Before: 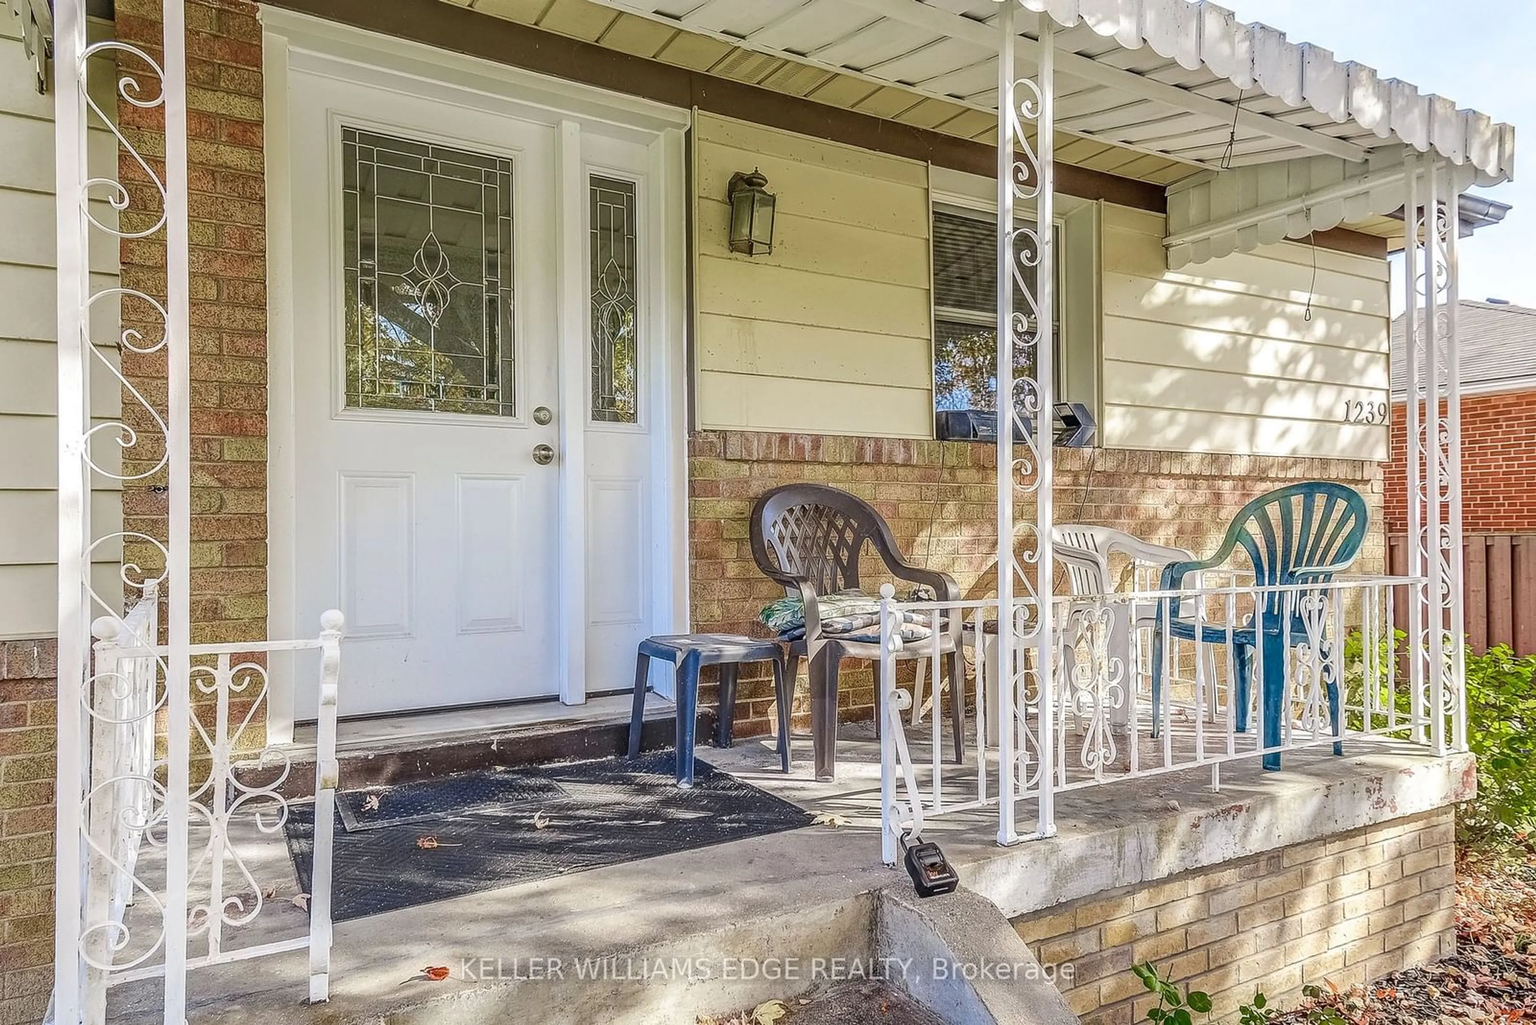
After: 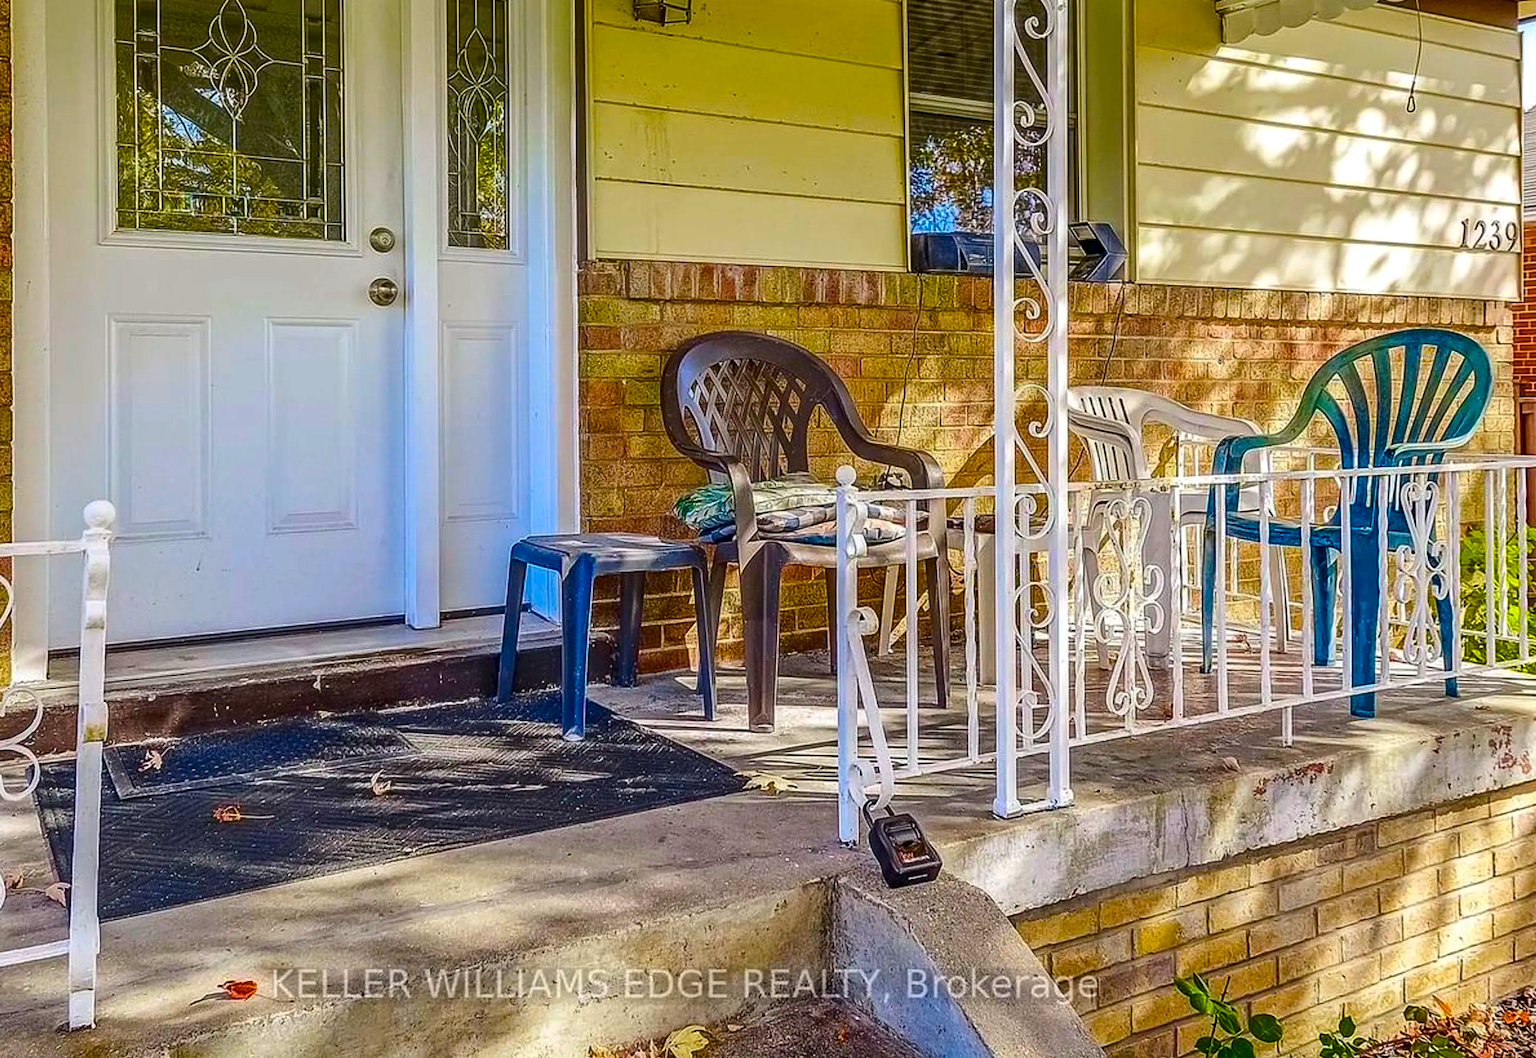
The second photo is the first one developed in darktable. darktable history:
color balance rgb: global offset › hue 170.64°, perceptual saturation grading › global saturation 19.683%, global vibrance 59.195%
haze removal: compatibility mode true, adaptive false
contrast brightness saturation: contrast 0.07, brightness -0.132, saturation 0.059
crop: left 16.826%, top 23.18%, right 8.775%
